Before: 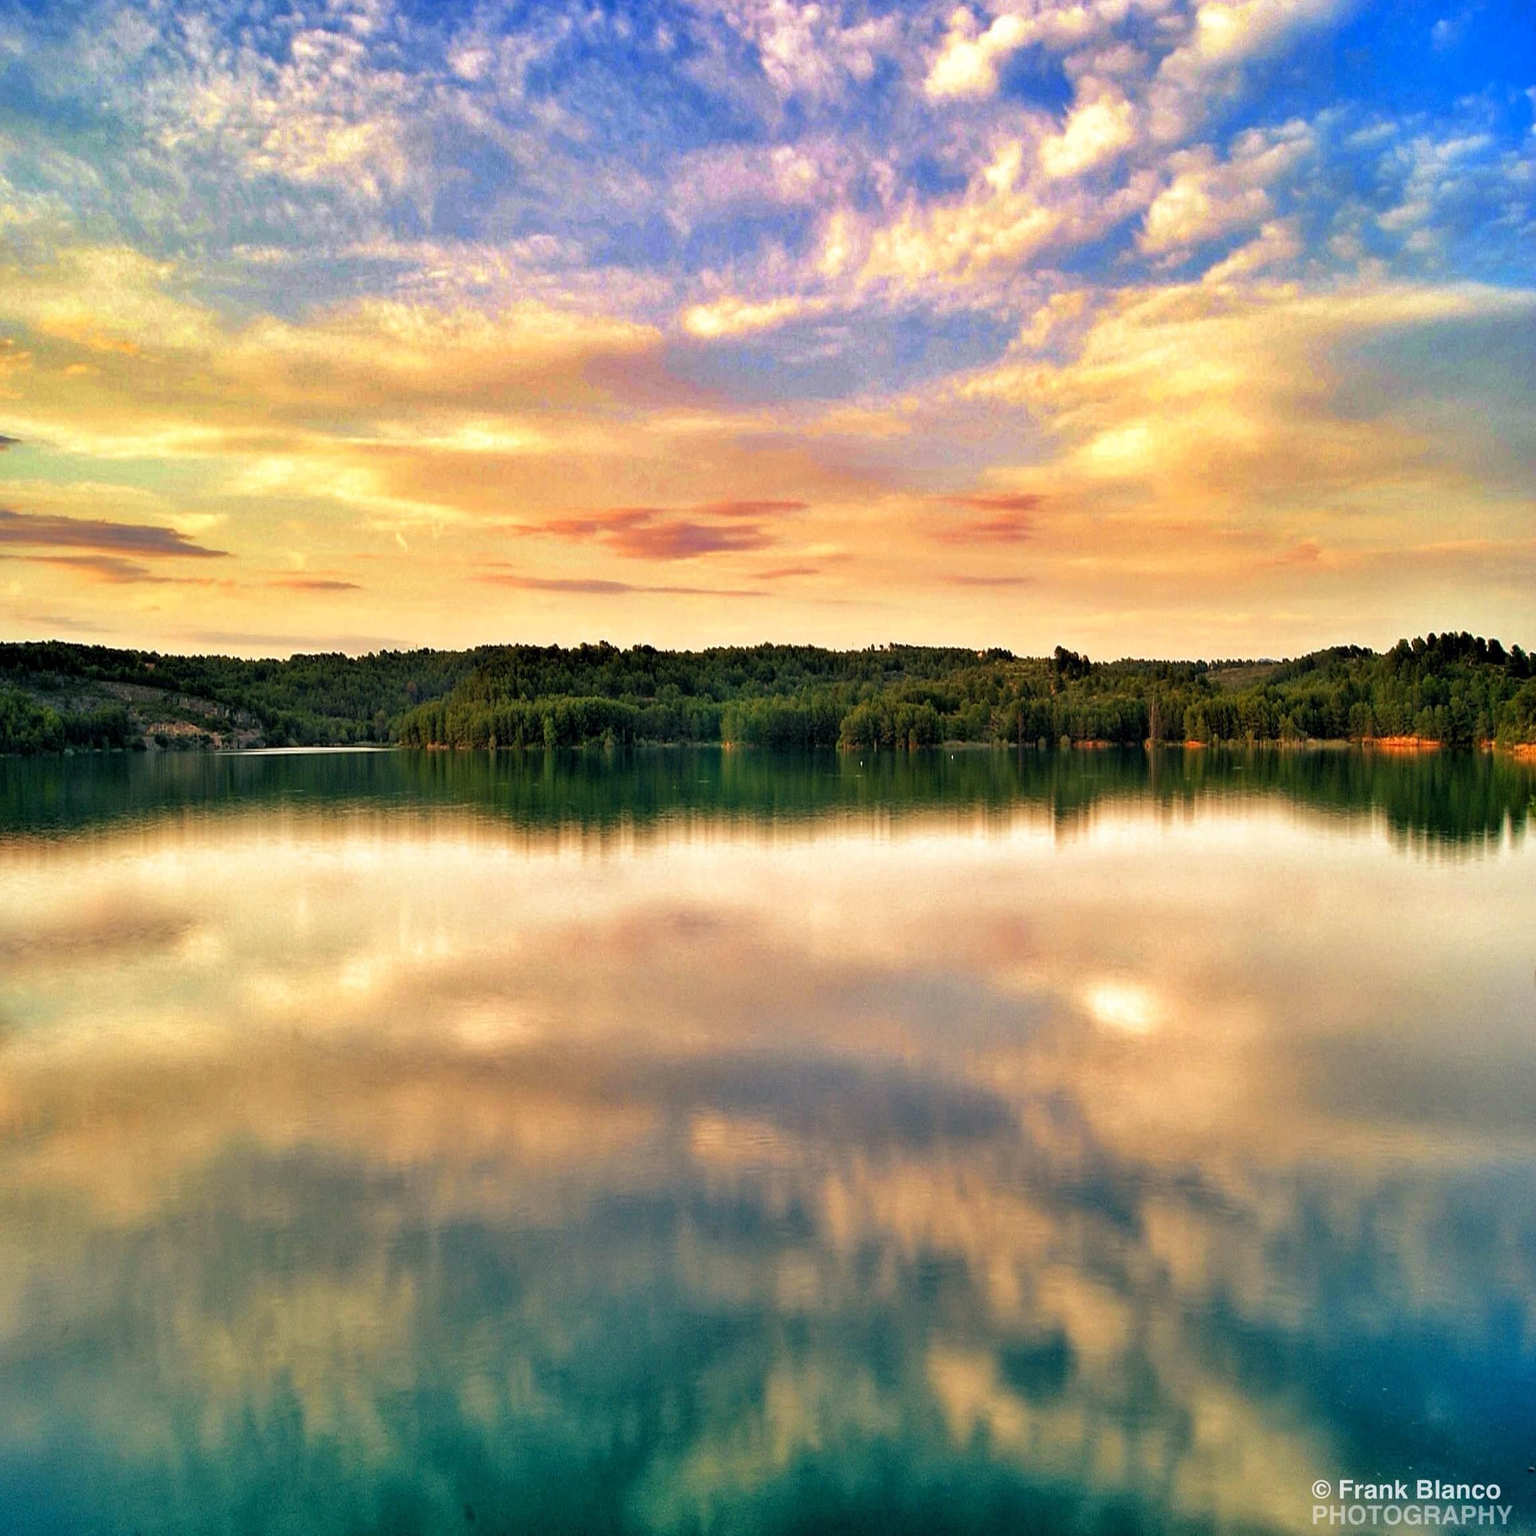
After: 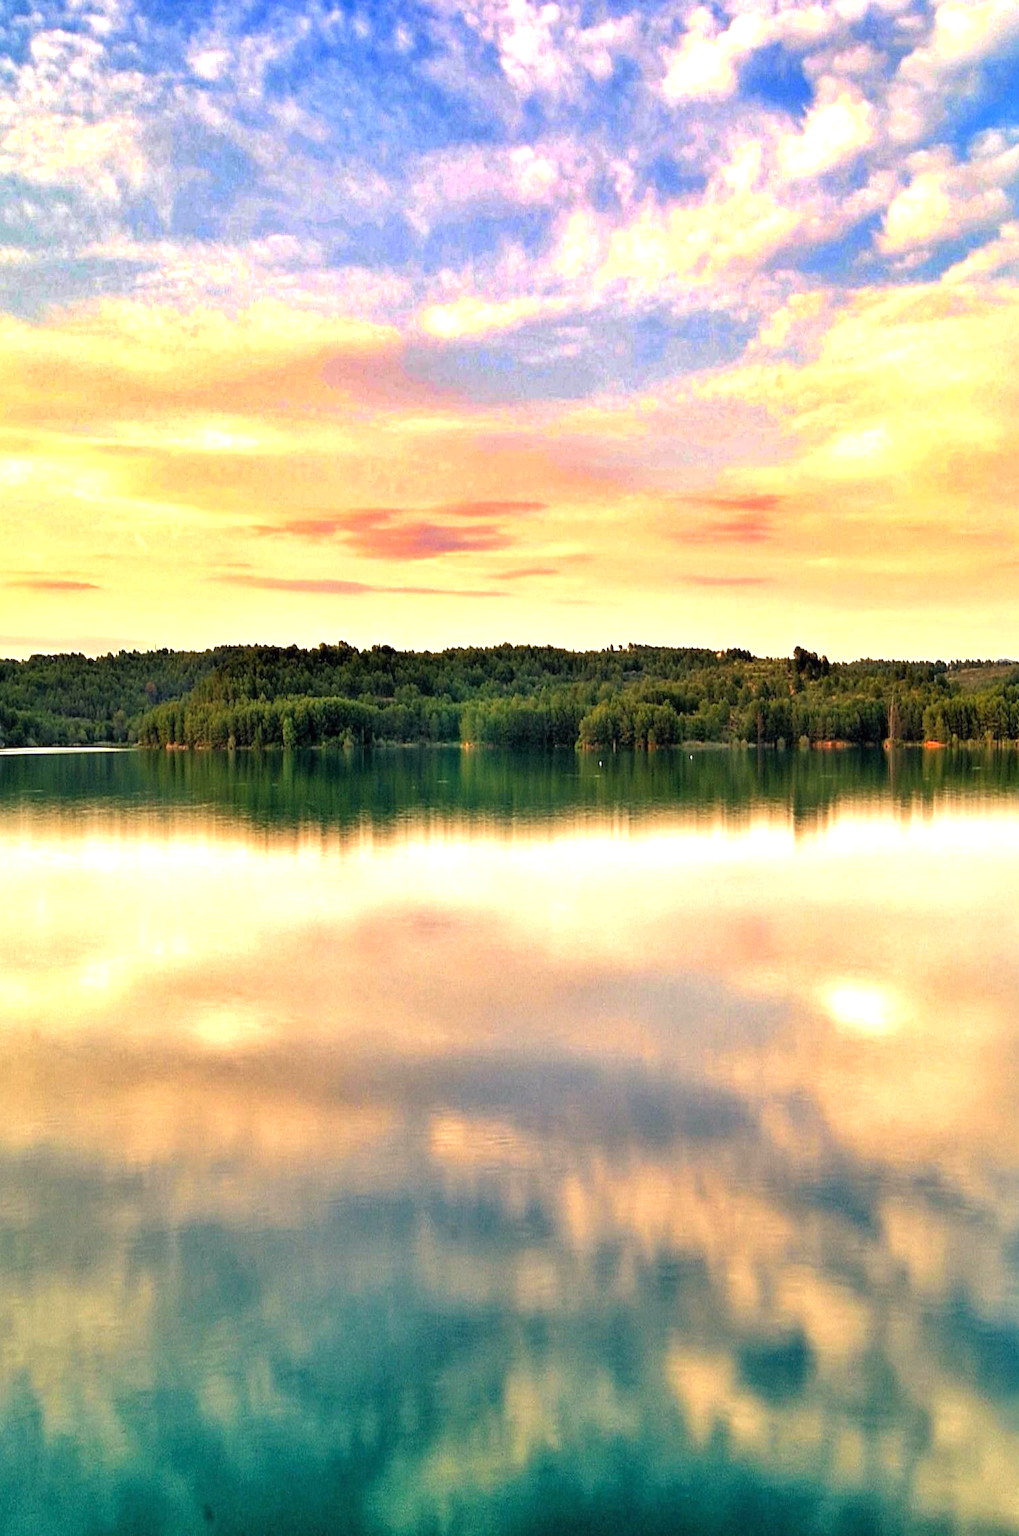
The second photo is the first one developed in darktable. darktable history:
crop: left 17.032%, right 16.534%
exposure: black level correction 0, exposure 0.693 EV, compensate highlight preservation false
